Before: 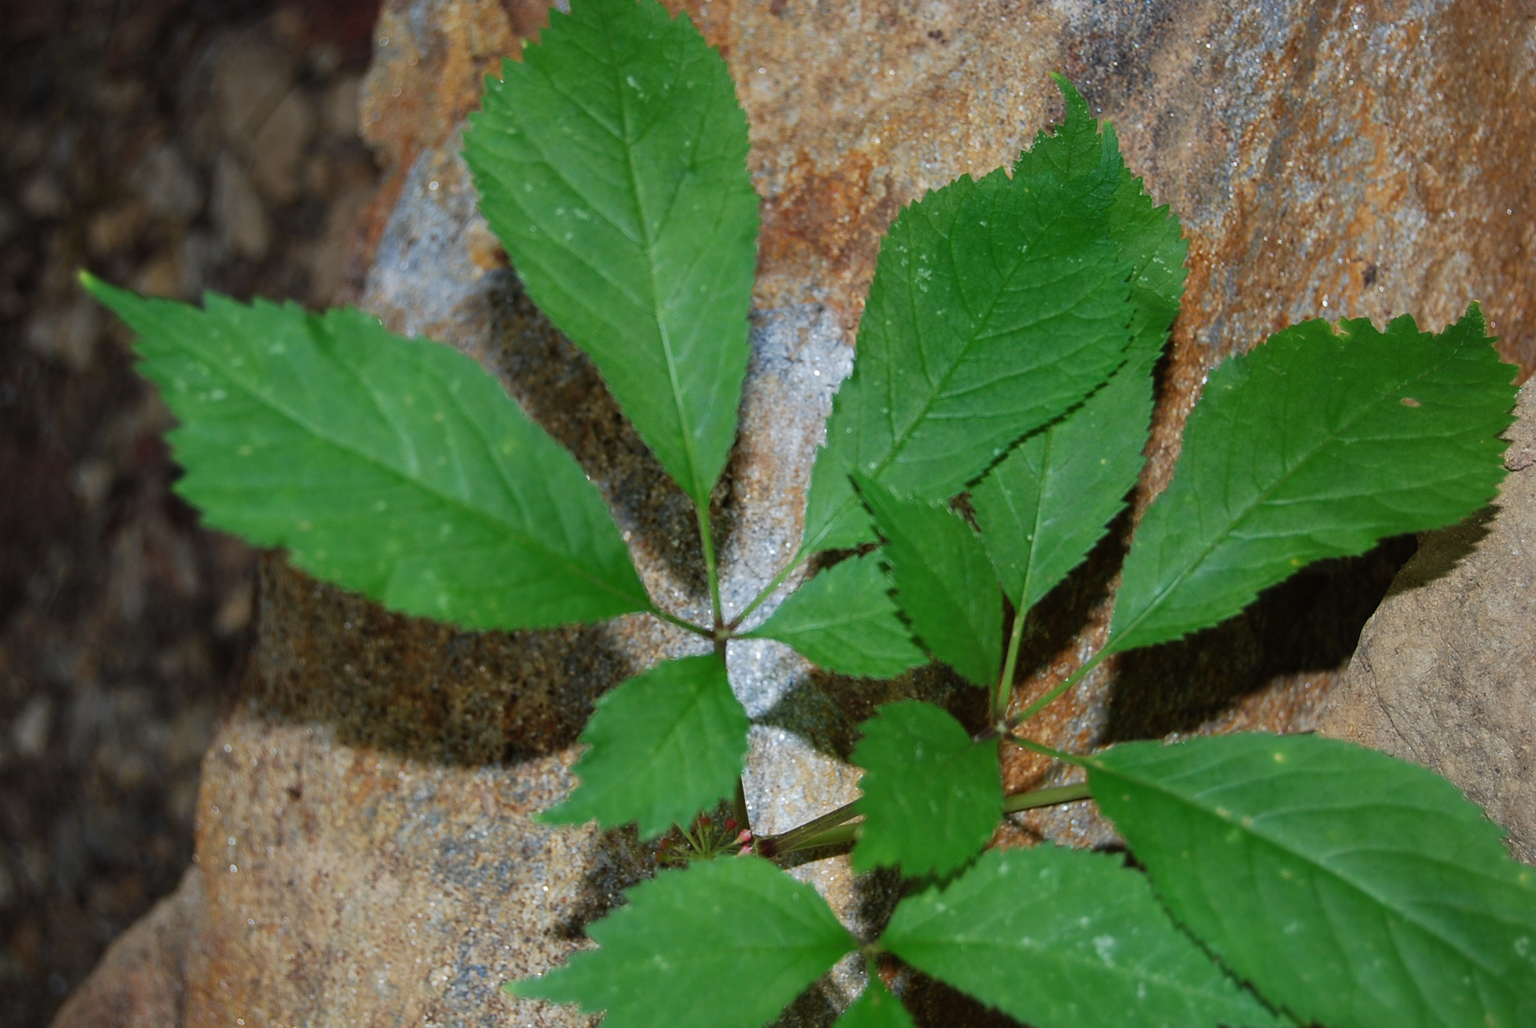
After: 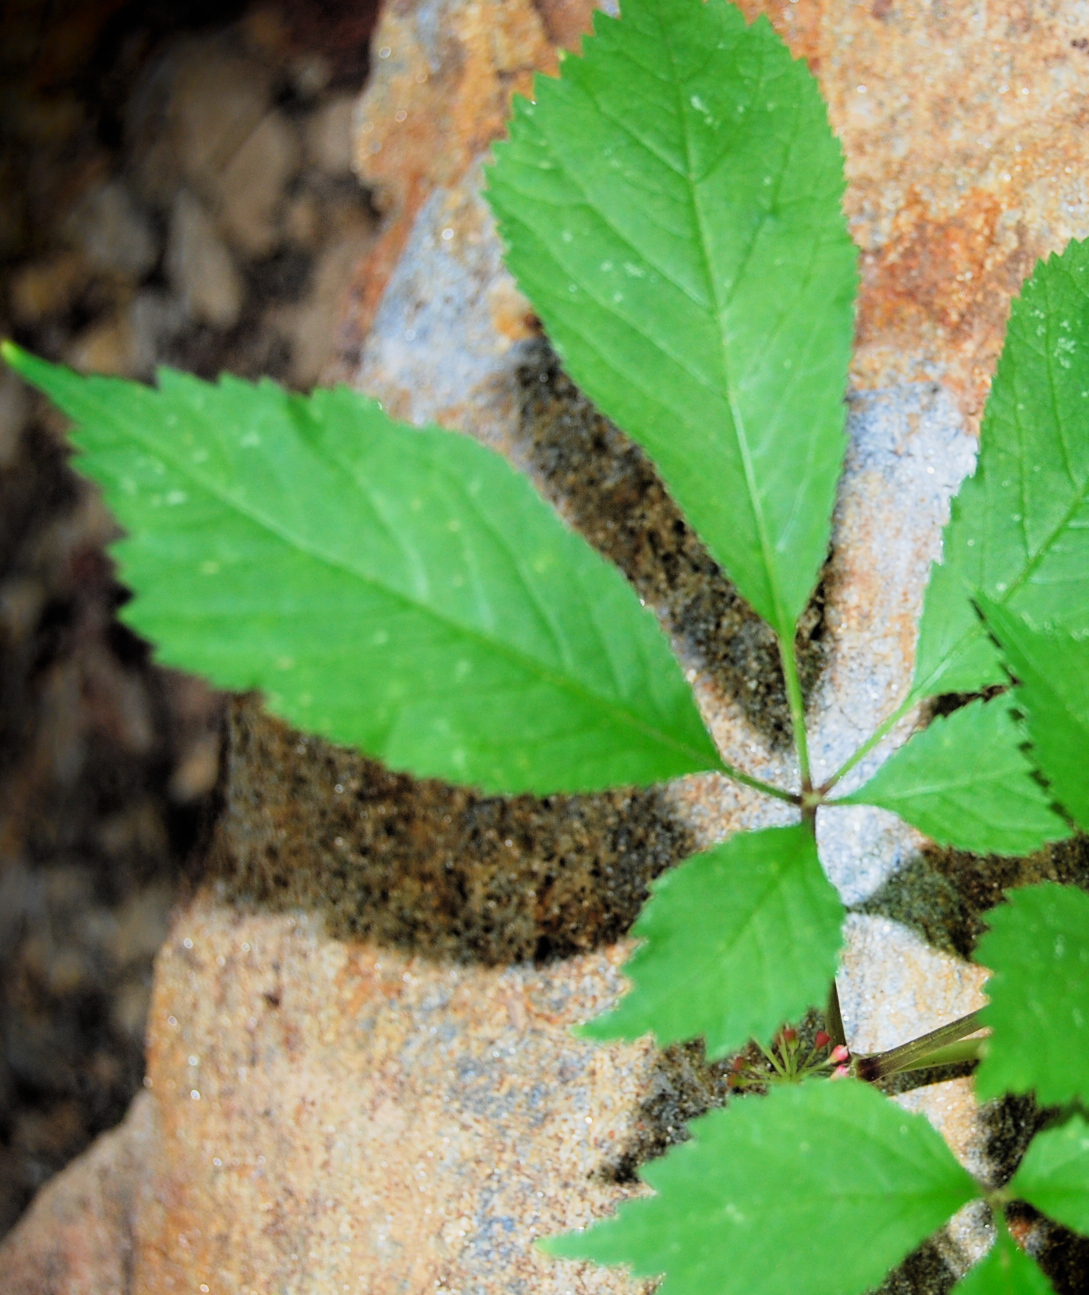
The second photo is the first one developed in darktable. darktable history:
exposure: exposure 1.25 EV, compensate exposure bias true, compensate highlight preservation false
crop: left 5.114%, right 38.589%
filmic rgb: black relative exposure -4.58 EV, white relative exposure 4.8 EV, threshold 3 EV, hardness 2.36, latitude 36.07%, contrast 1.048, highlights saturation mix 1.32%, shadows ↔ highlights balance 1.25%, color science v4 (2020), enable highlight reconstruction true
shadows and highlights: shadows -70, highlights 35, soften with gaussian
